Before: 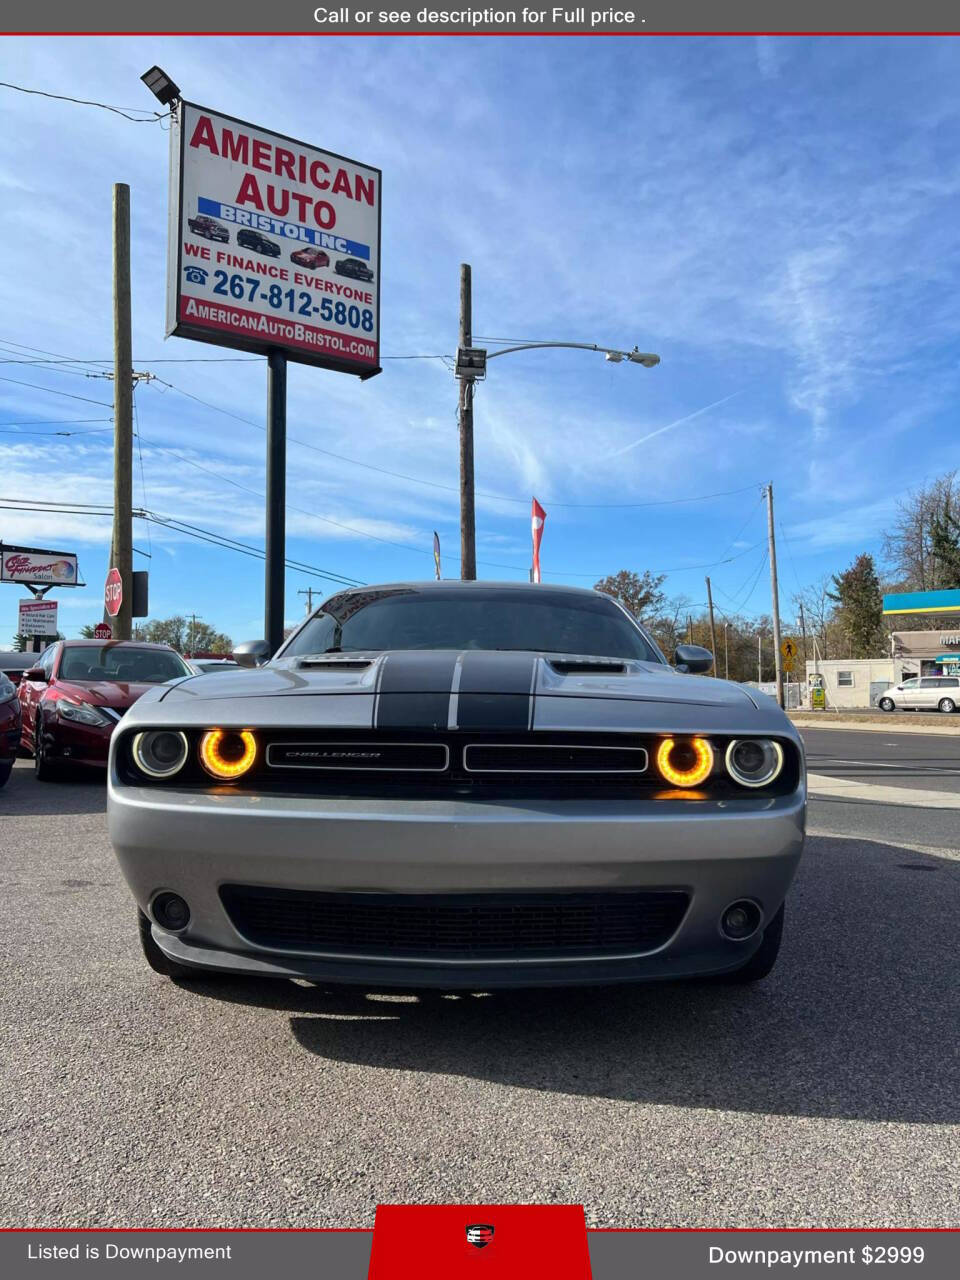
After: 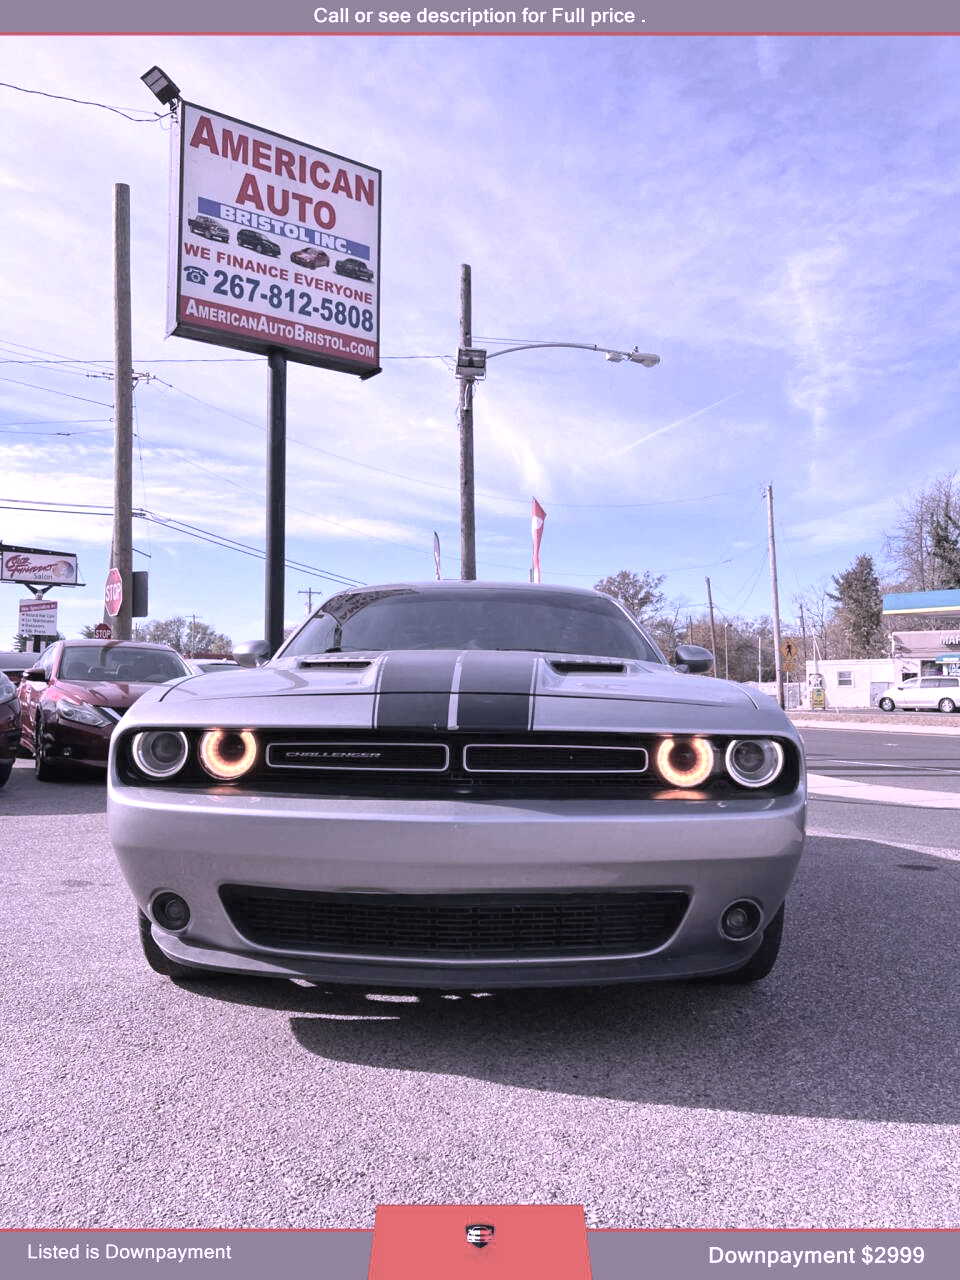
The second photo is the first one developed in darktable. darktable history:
contrast brightness saturation: brightness 0.18, saturation -0.5
exposure: black level correction 0, exposure 0.5 EV, compensate exposure bias true, compensate highlight preservation false
color correction: highlights a* 15.46, highlights b* -20.56
